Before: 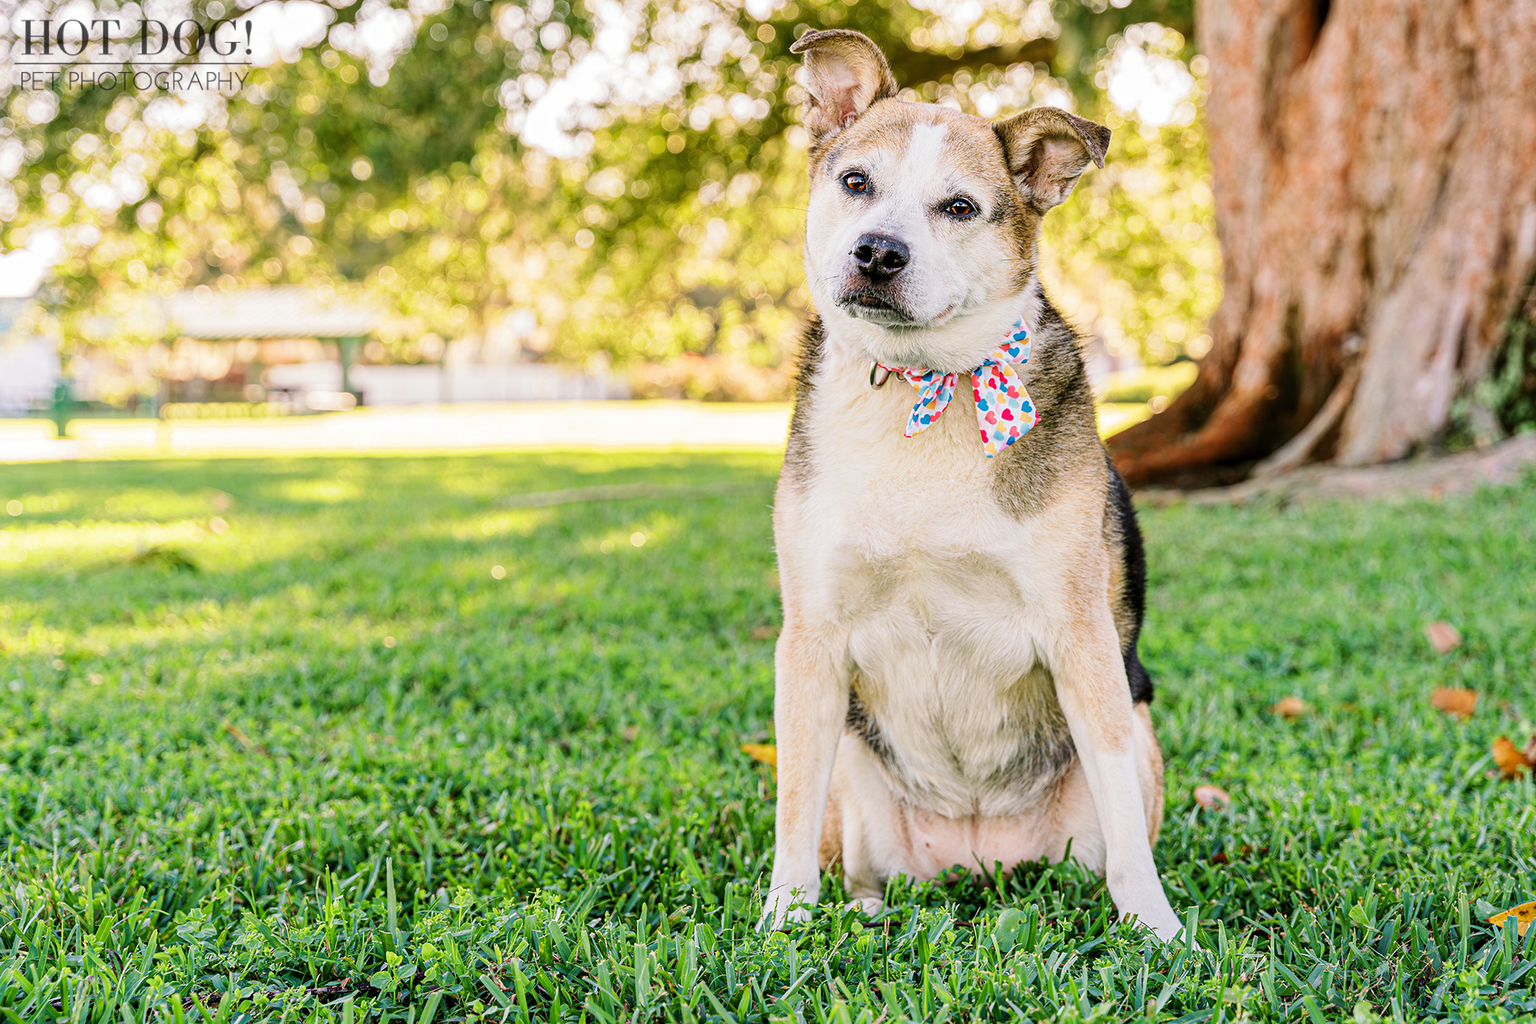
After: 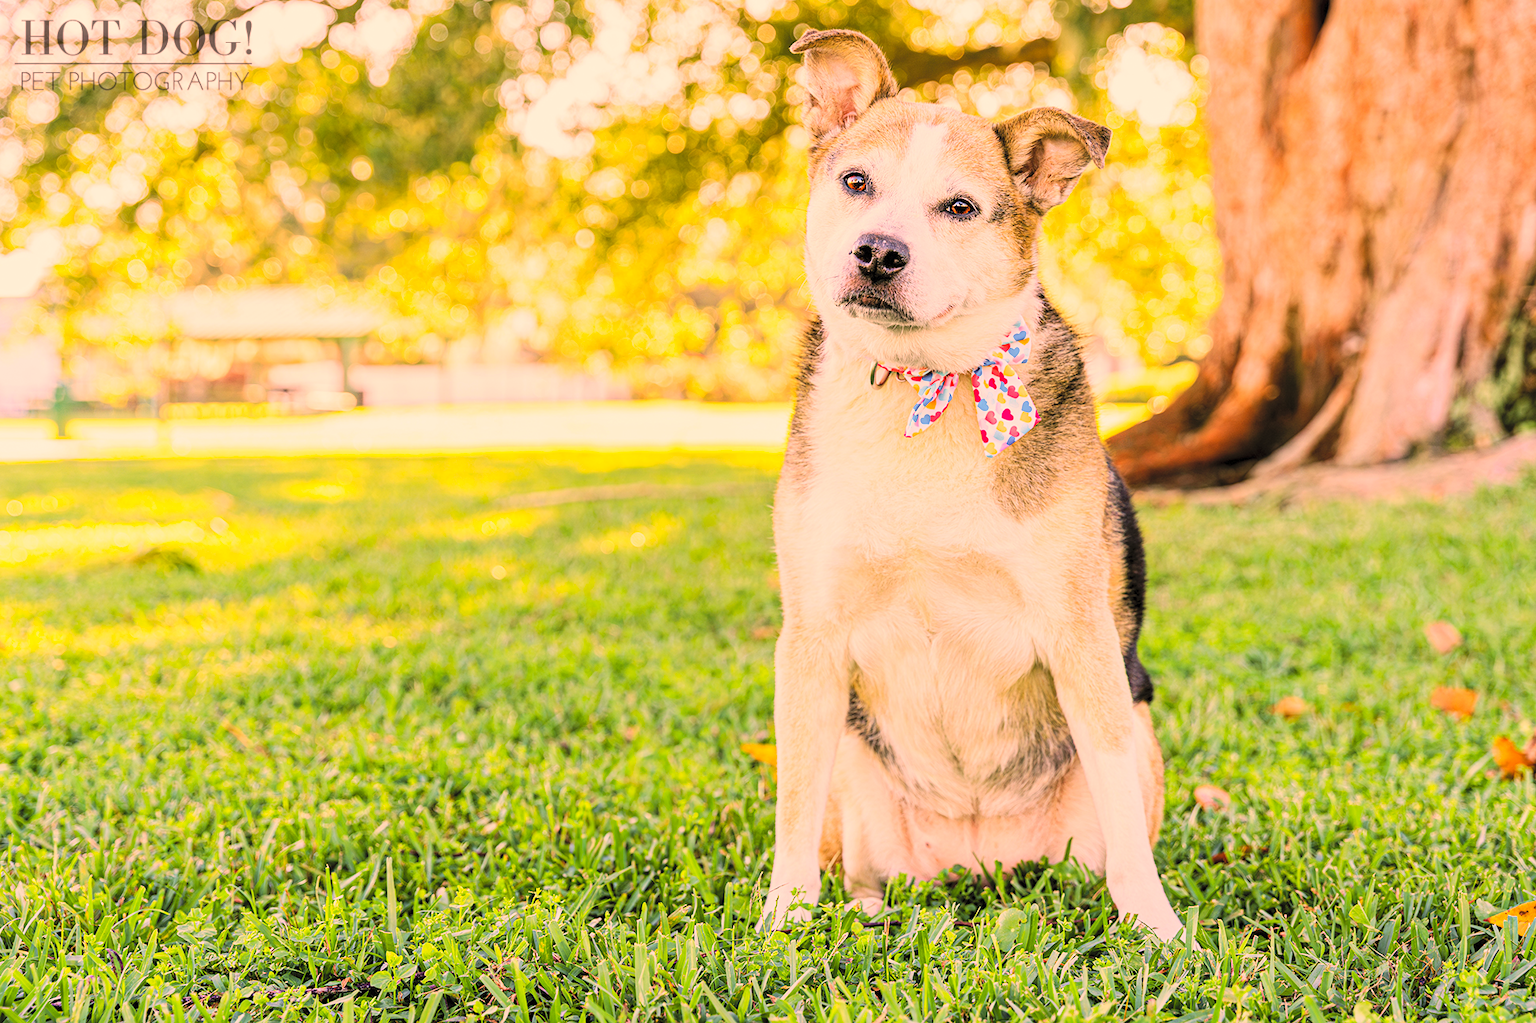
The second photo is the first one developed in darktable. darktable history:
color correction: highlights a* 21.88, highlights b* 22.25
contrast brightness saturation: contrast 0.1, brightness 0.3, saturation 0.14
